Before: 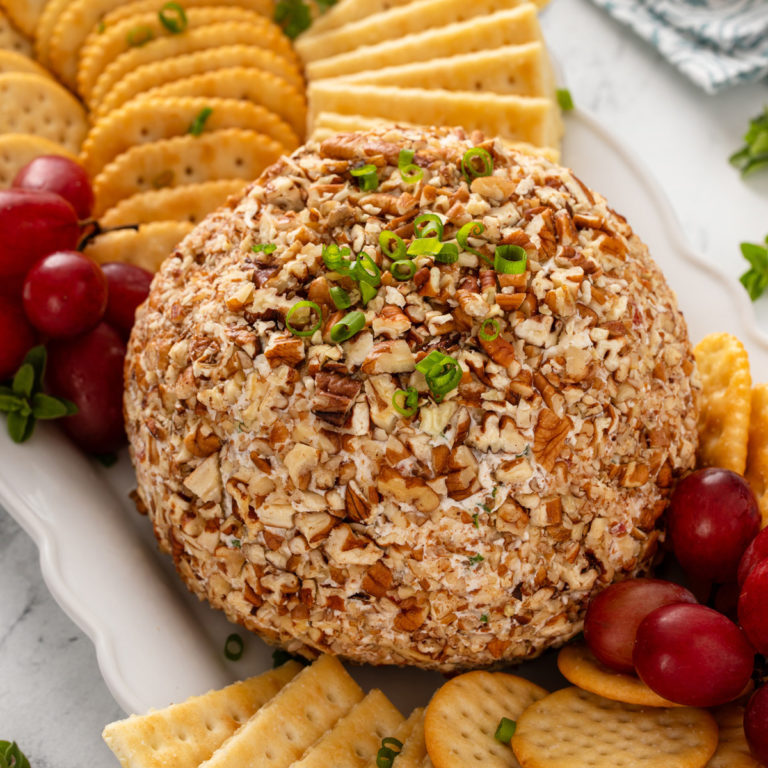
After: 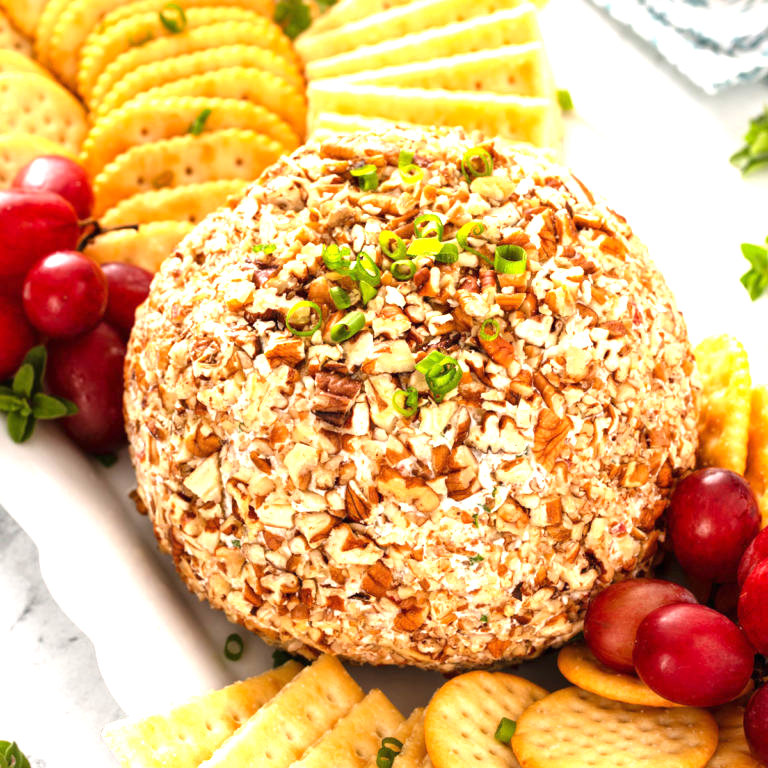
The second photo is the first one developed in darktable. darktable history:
levels: levels [0, 0.476, 0.951]
exposure: black level correction 0, exposure 1.173 EV, compensate exposure bias true, compensate highlight preservation false
